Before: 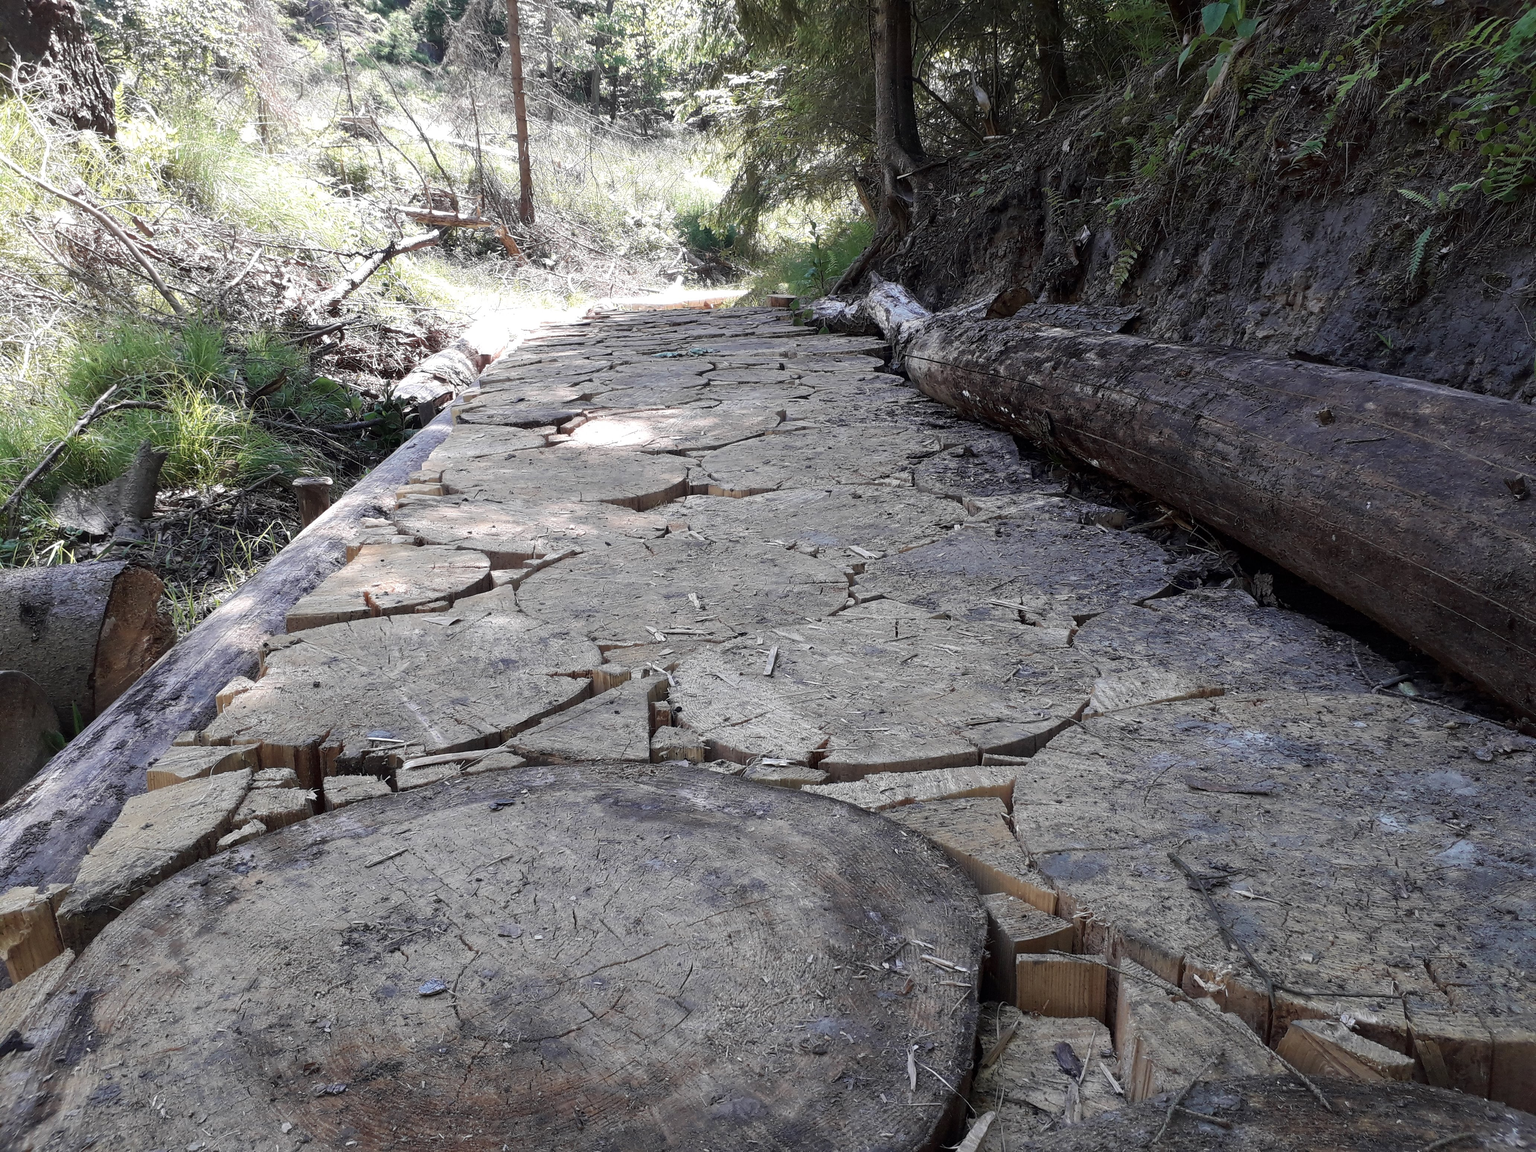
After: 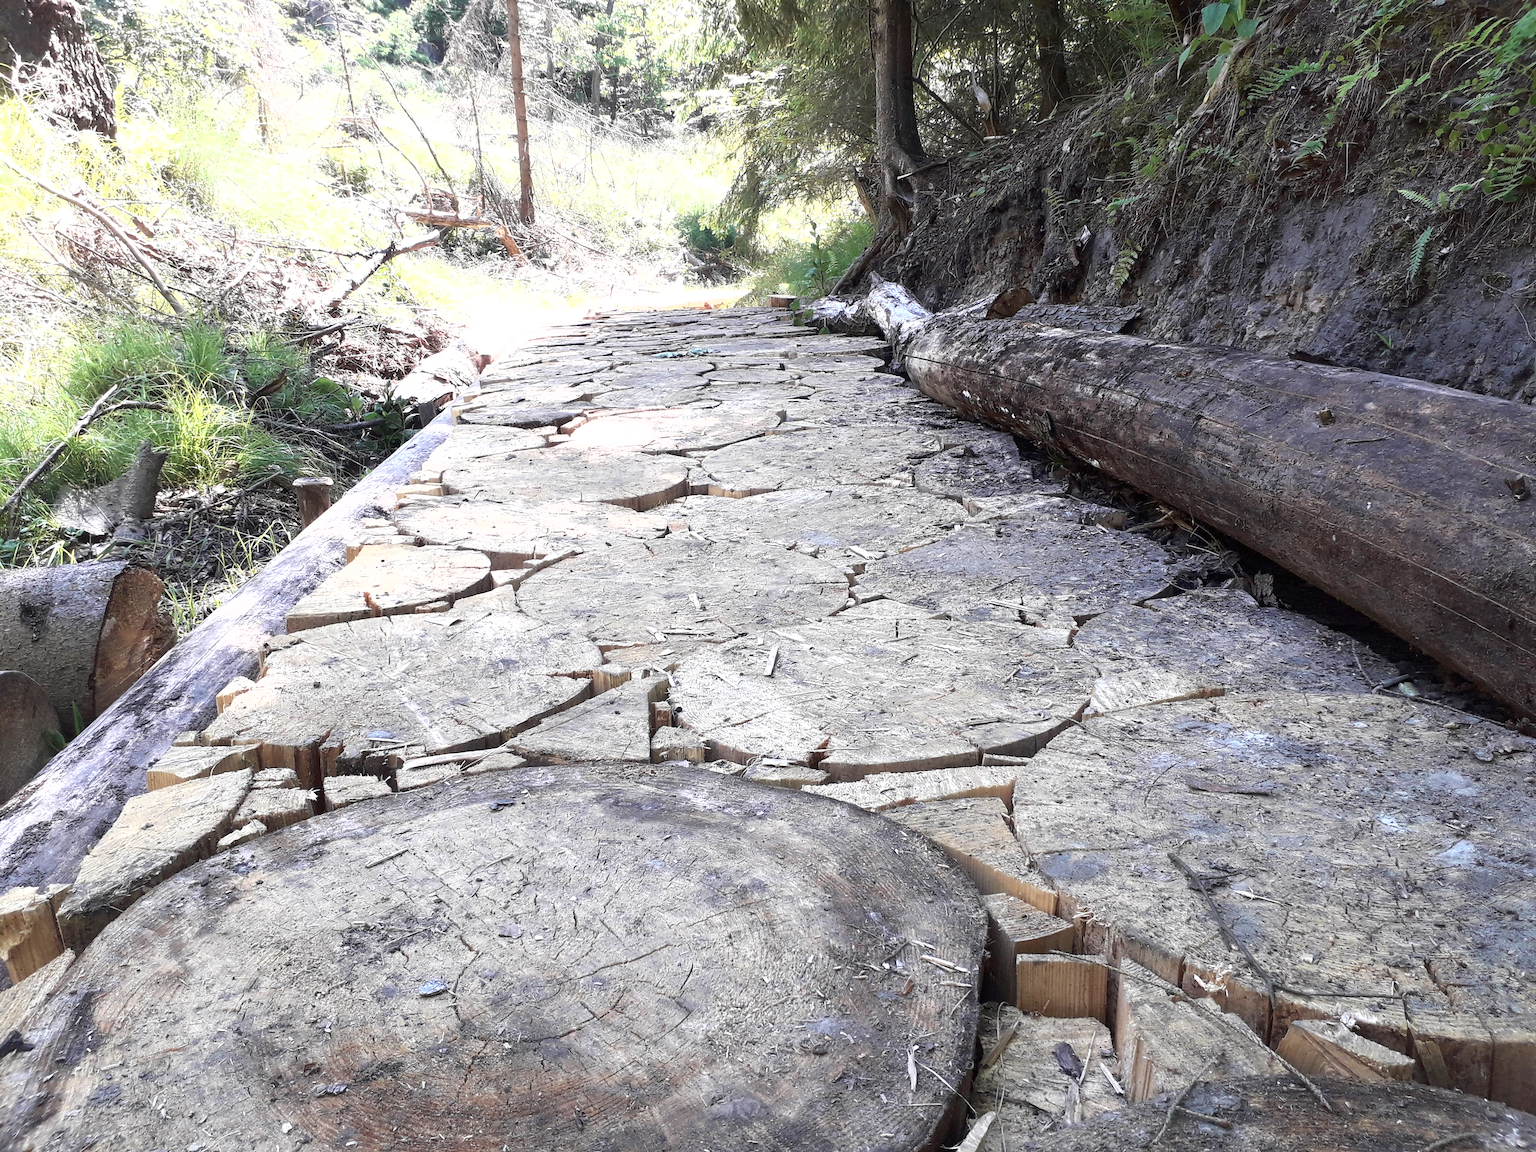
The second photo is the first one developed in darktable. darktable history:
exposure: black level correction 0, exposure 1.1 EV, compensate highlight preservation false
fill light: on, module defaults
